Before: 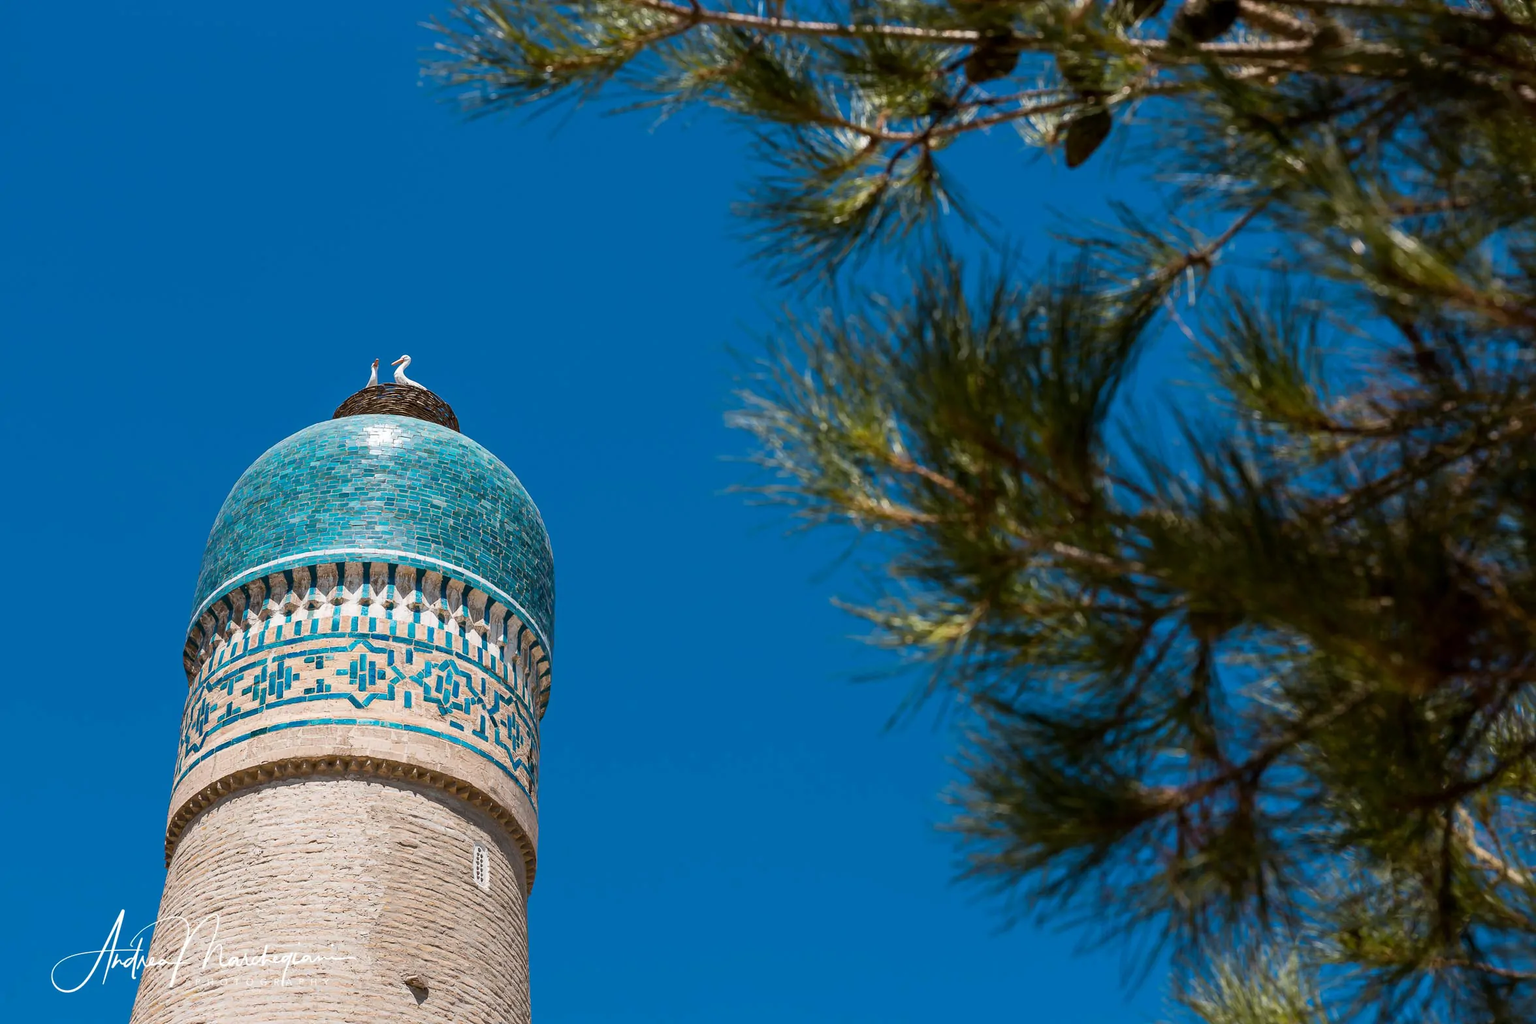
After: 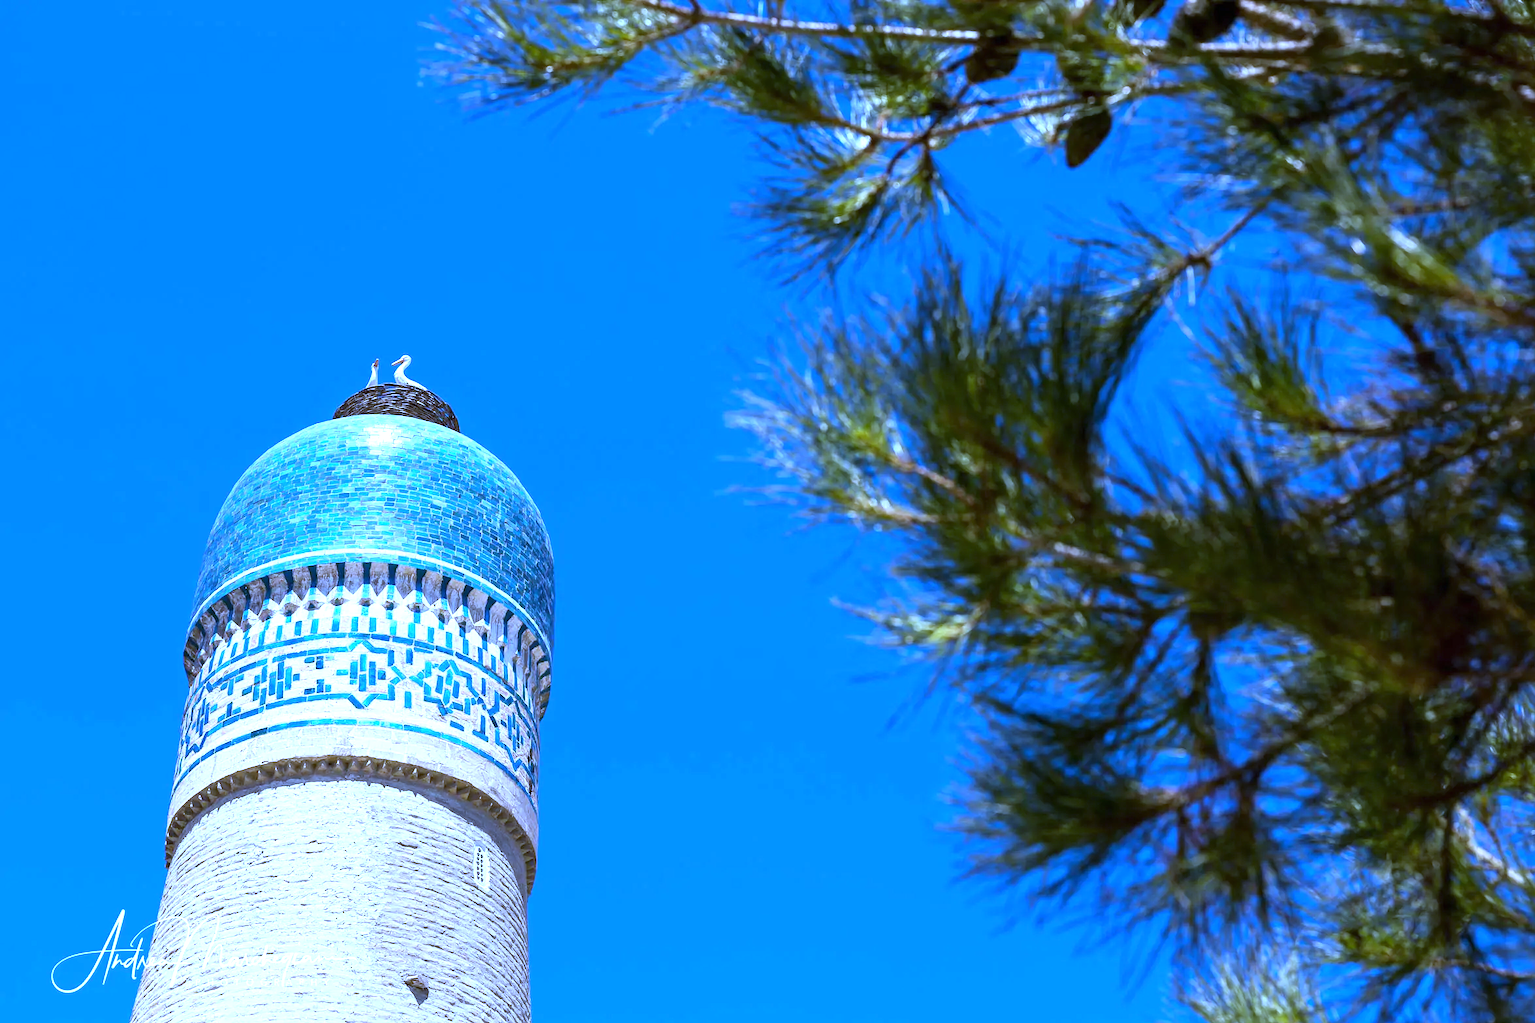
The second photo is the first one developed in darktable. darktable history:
white balance: red 0.766, blue 1.537
exposure: black level correction 0, exposure 1 EV, compensate highlight preservation false
